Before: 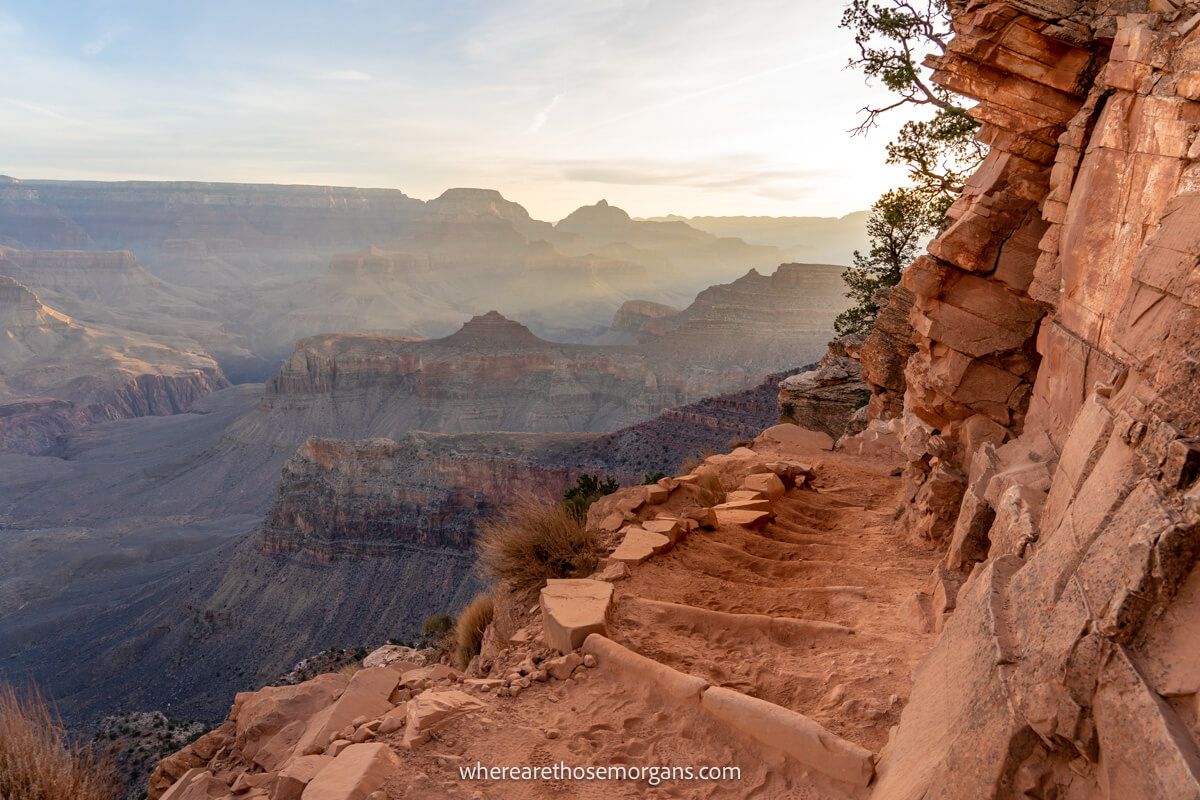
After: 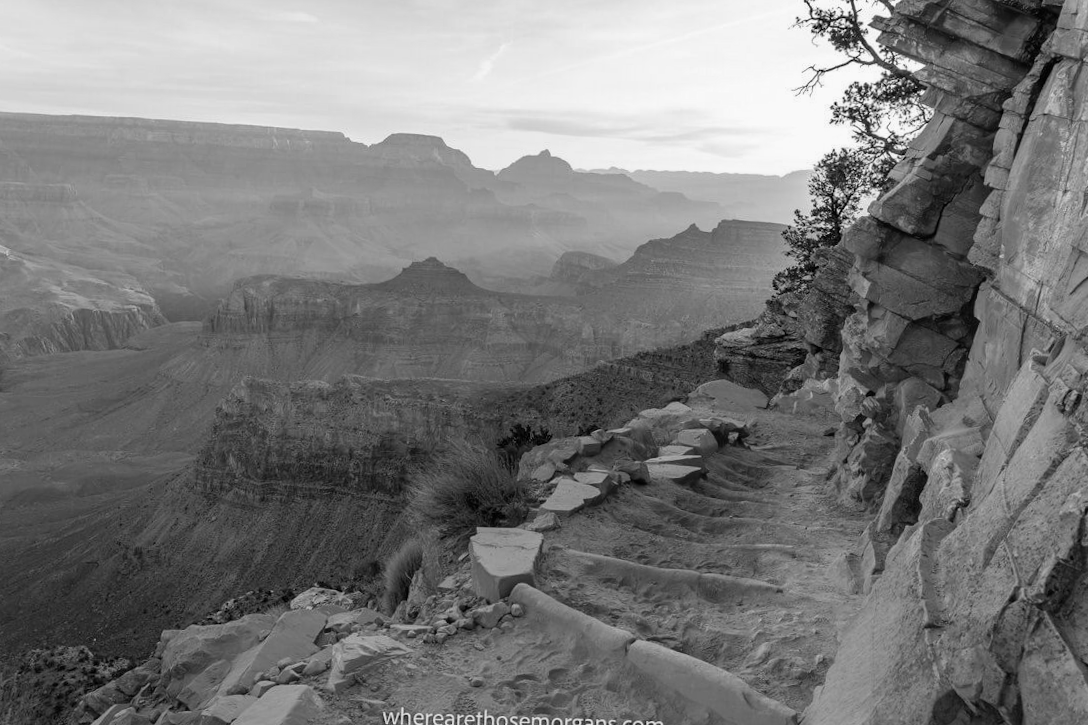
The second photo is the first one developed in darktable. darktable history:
crop and rotate: angle -1.96°, left 3.097%, top 4.154%, right 1.586%, bottom 0.529%
color calibration: output gray [0.267, 0.423, 0.261, 0], illuminant same as pipeline (D50), adaptation none (bypass)
